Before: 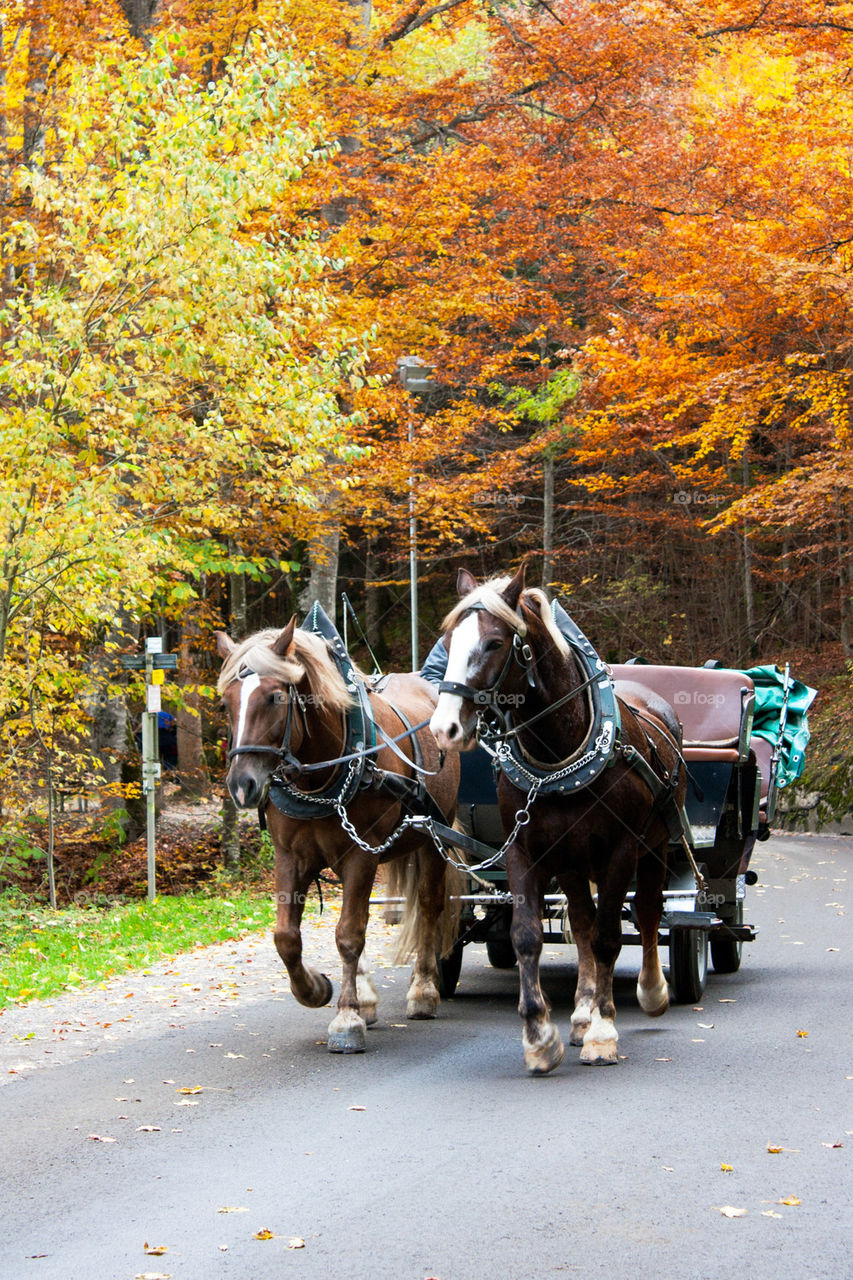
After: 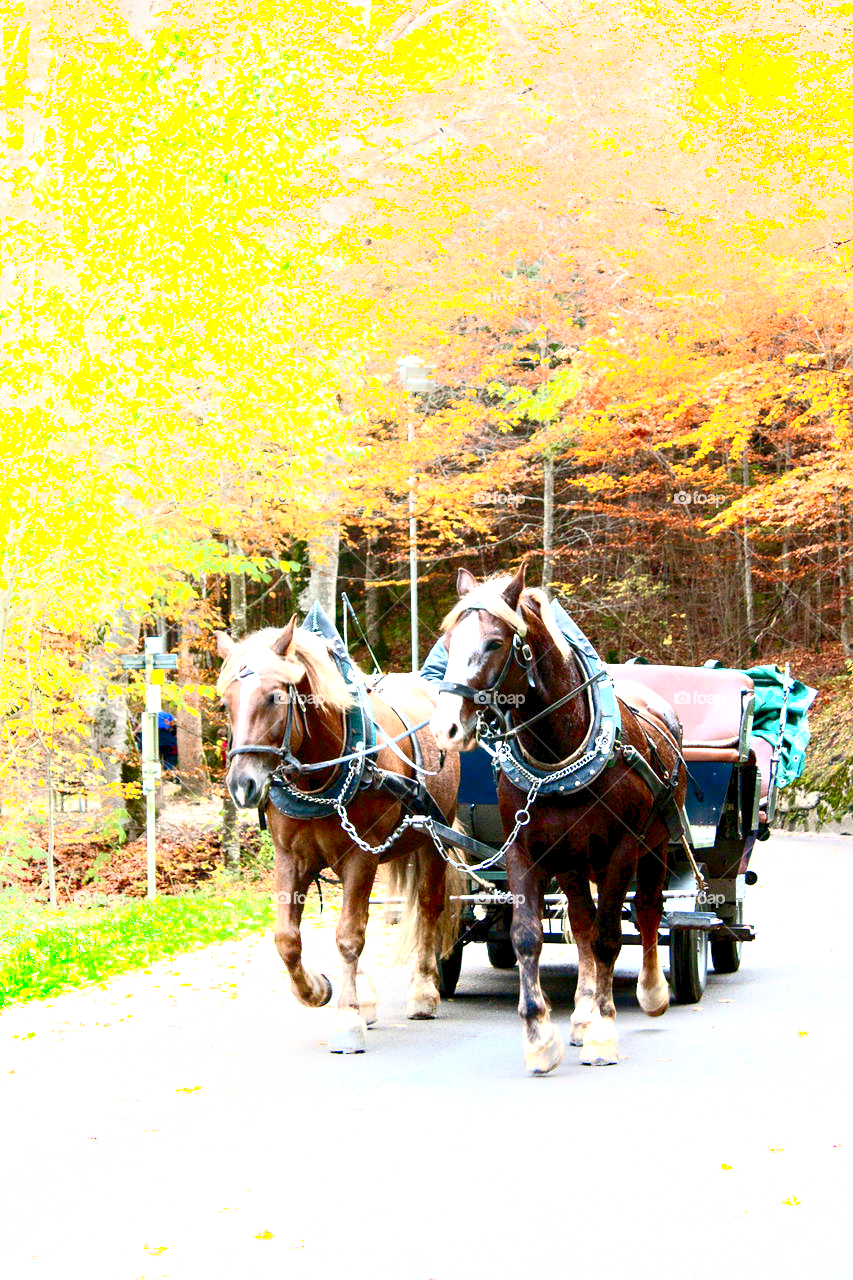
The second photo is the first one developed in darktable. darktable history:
shadows and highlights: highlights 70.7, soften with gaussian
exposure: black level correction 0.001, exposure 0.675 EV, compensate highlight preservation false
levels: levels [0, 0.397, 0.955]
contrast brightness saturation: contrast 0.39, brightness 0.1
